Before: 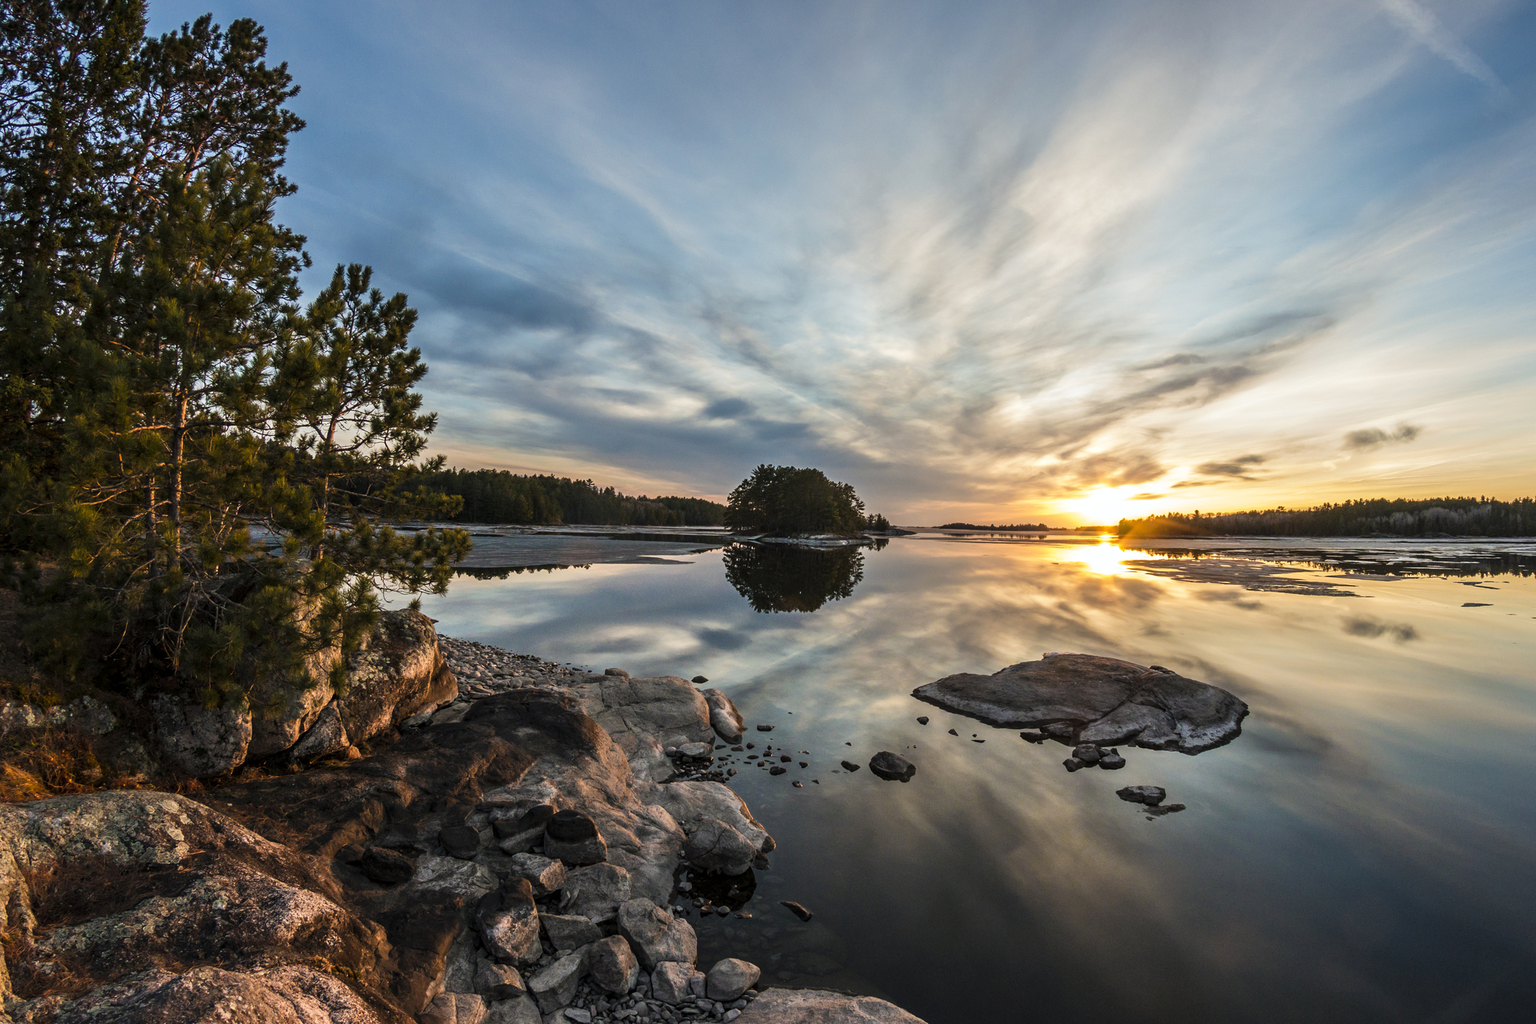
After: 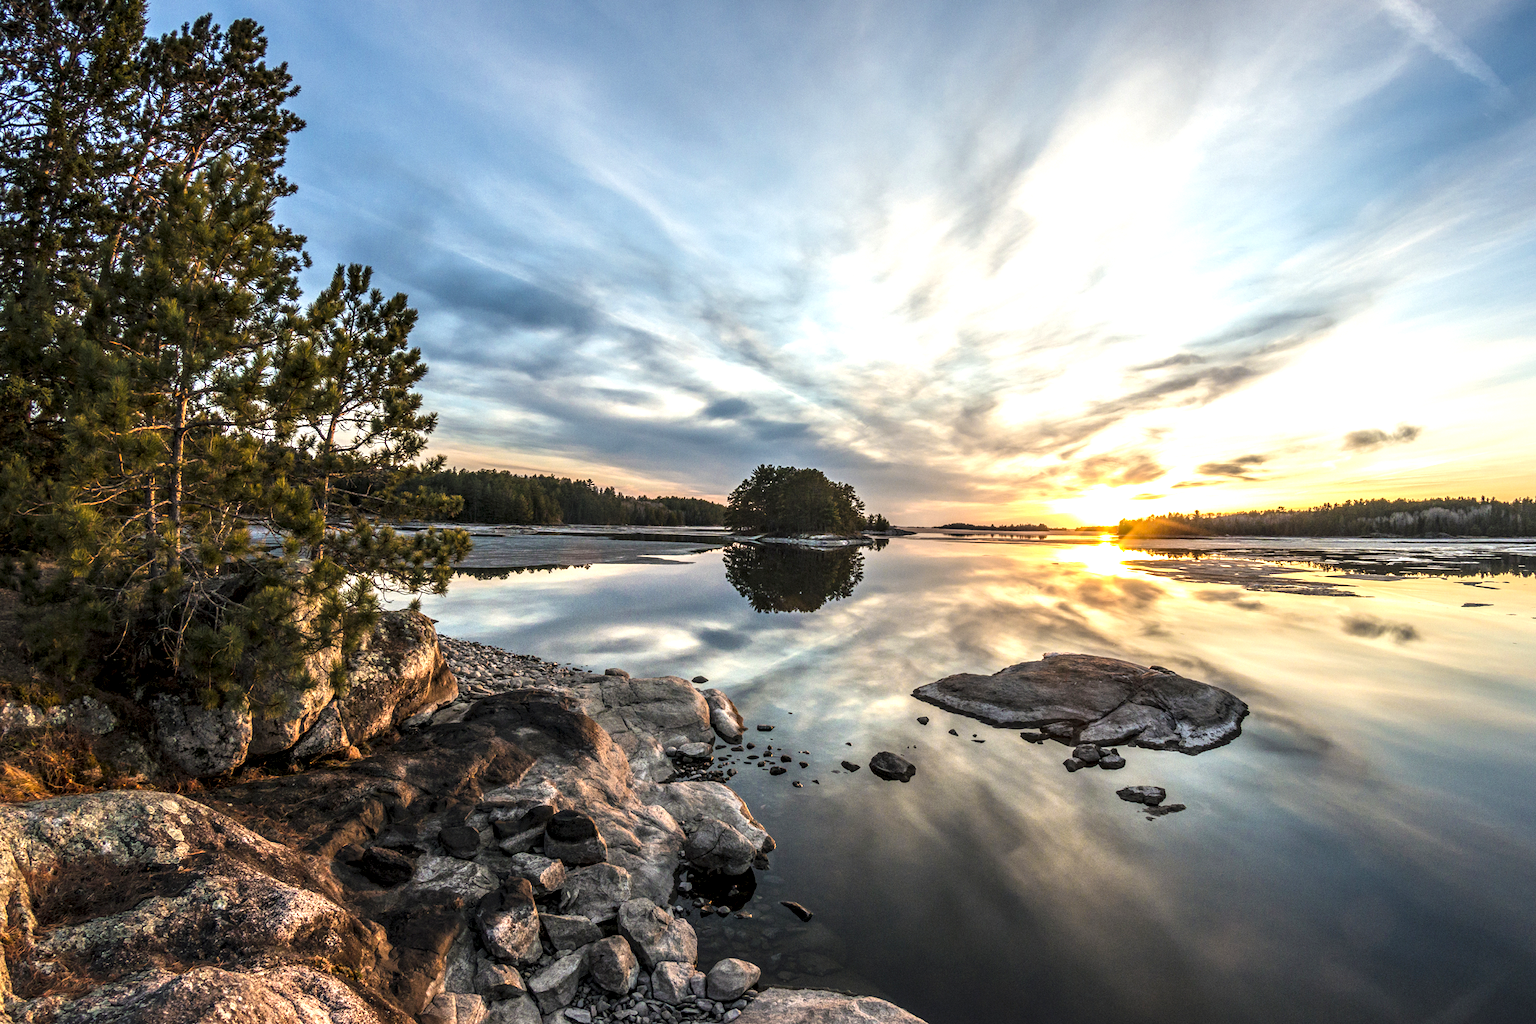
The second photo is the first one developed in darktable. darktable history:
exposure: black level correction 0, exposure 0.698 EV, compensate highlight preservation false
local contrast: detail 139%
